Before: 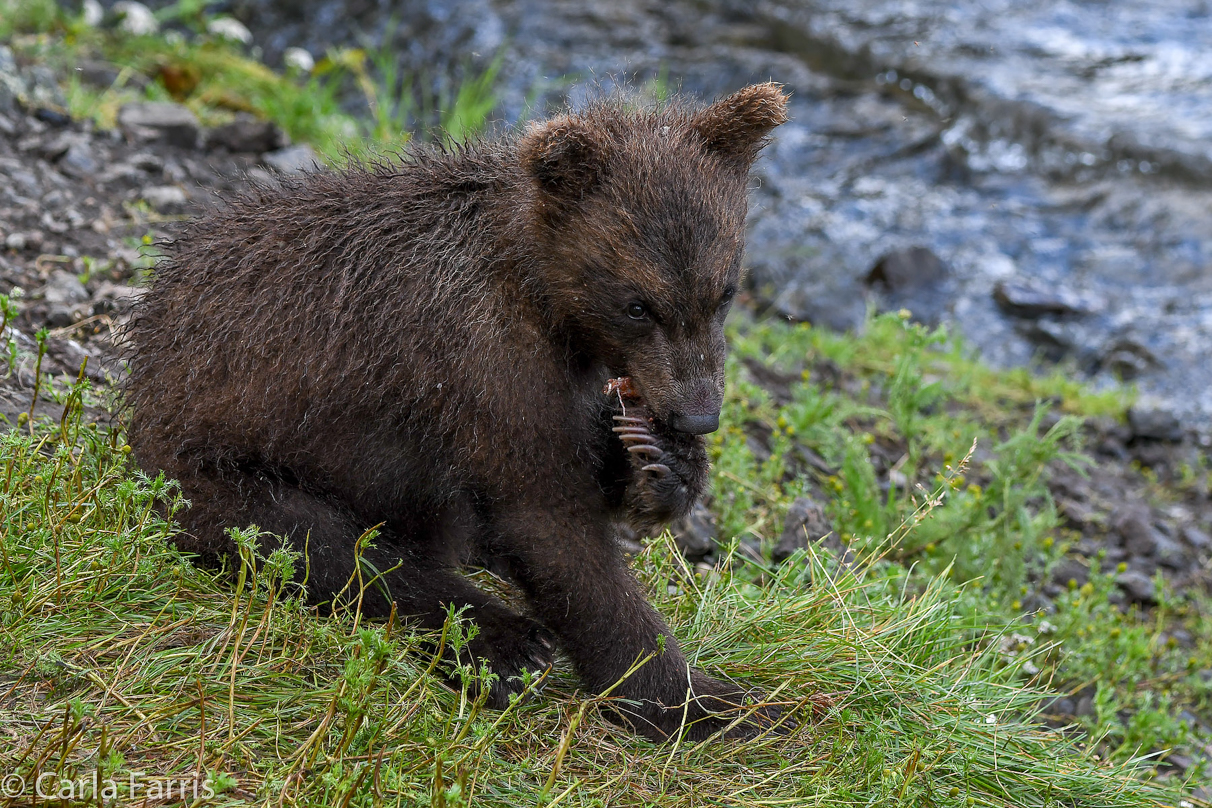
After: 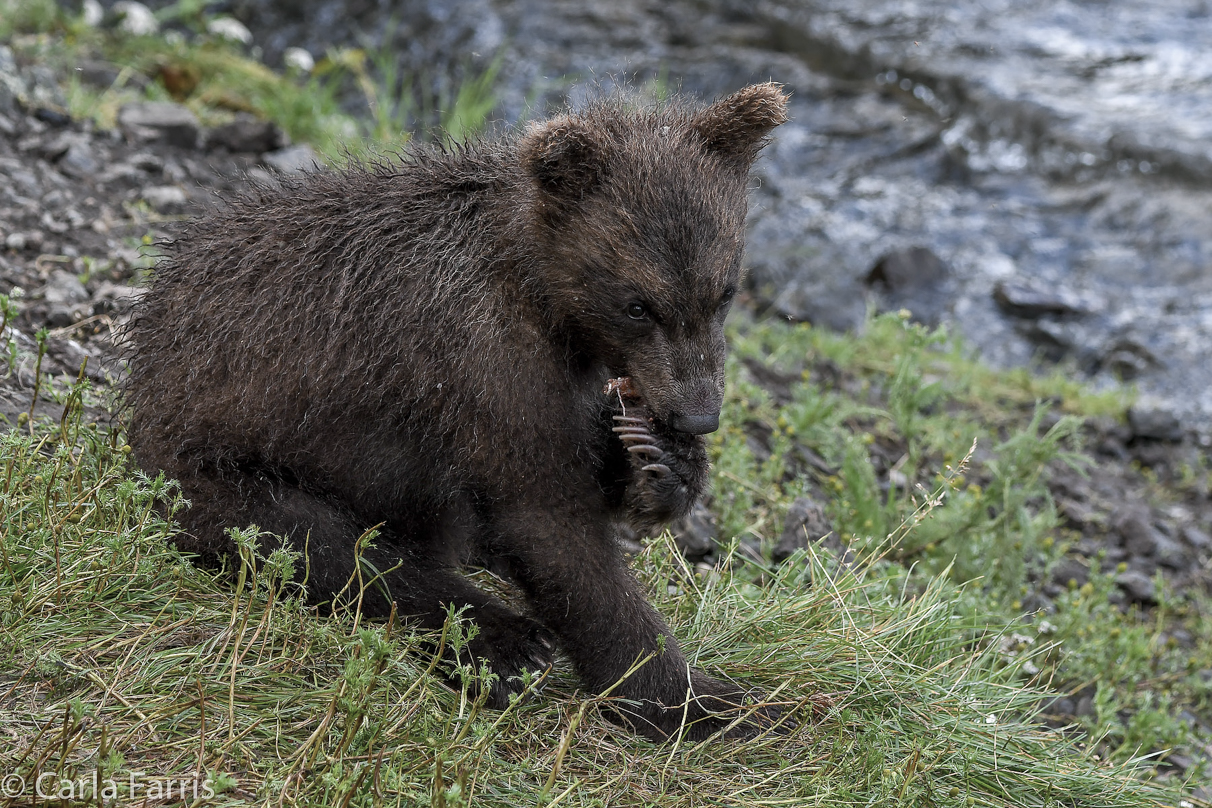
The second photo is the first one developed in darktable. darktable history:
color zones: curves: ch0 [(0.004, 0.588) (0.116, 0.636) (0.259, 0.476) (0.423, 0.464) (0.75, 0.5)]; ch1 [(0, 0) (0.143, 0) (0.286, 0) (0.429, 0) (0.571, 0) (0.714, 0) (0.857, 0)], mix -61.05%
